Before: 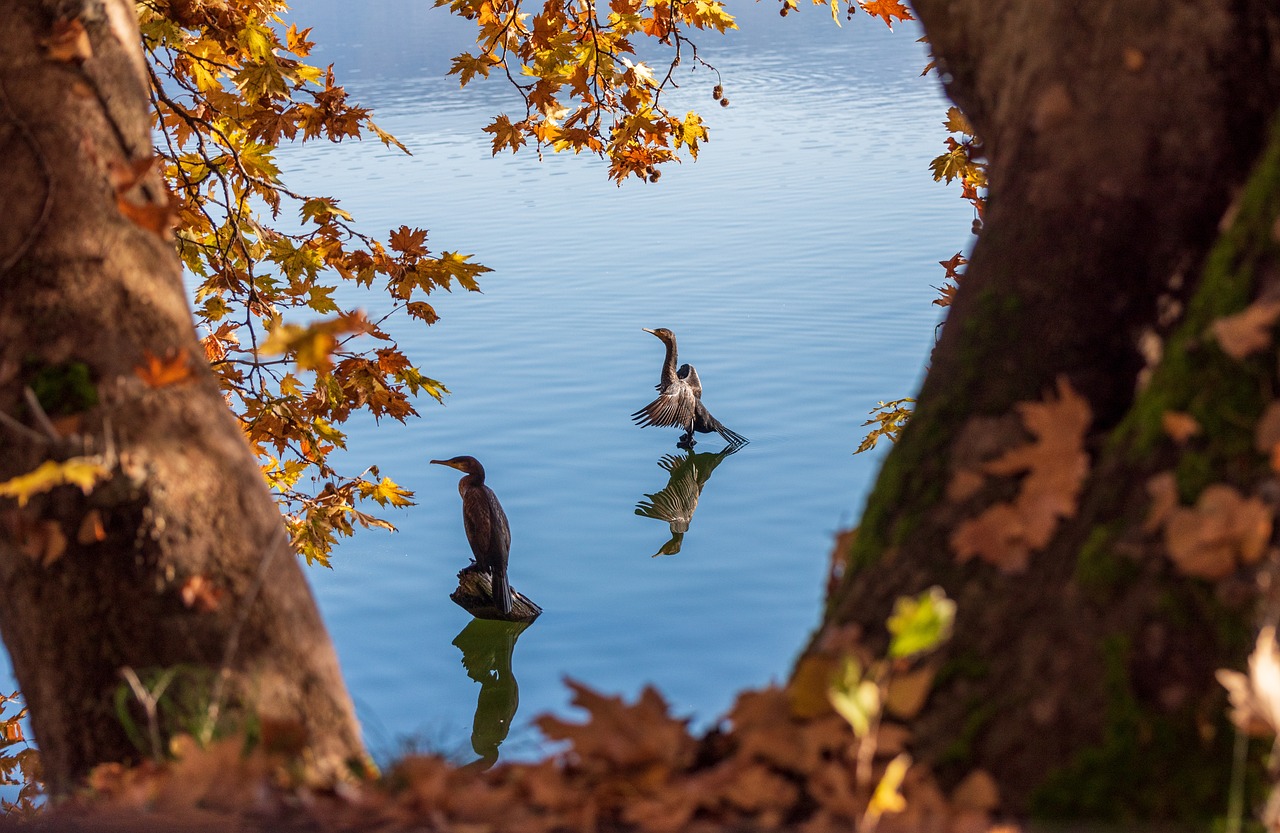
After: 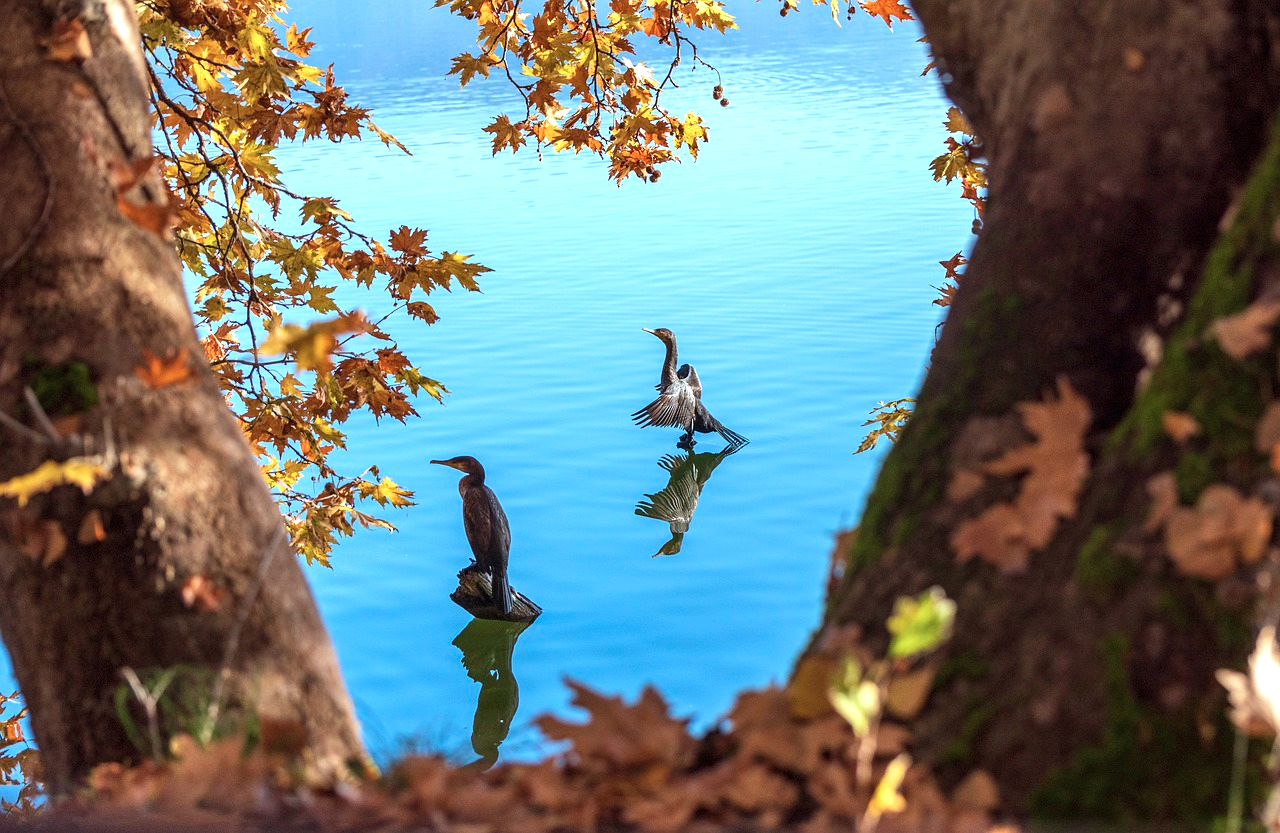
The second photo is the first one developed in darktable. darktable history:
exposure: black level correction 0, exposure 0.6 EV, compensate exposure bias true, compensate highlight preservation false
color correction: highlights a* -11.71, highlights b* -15.58
